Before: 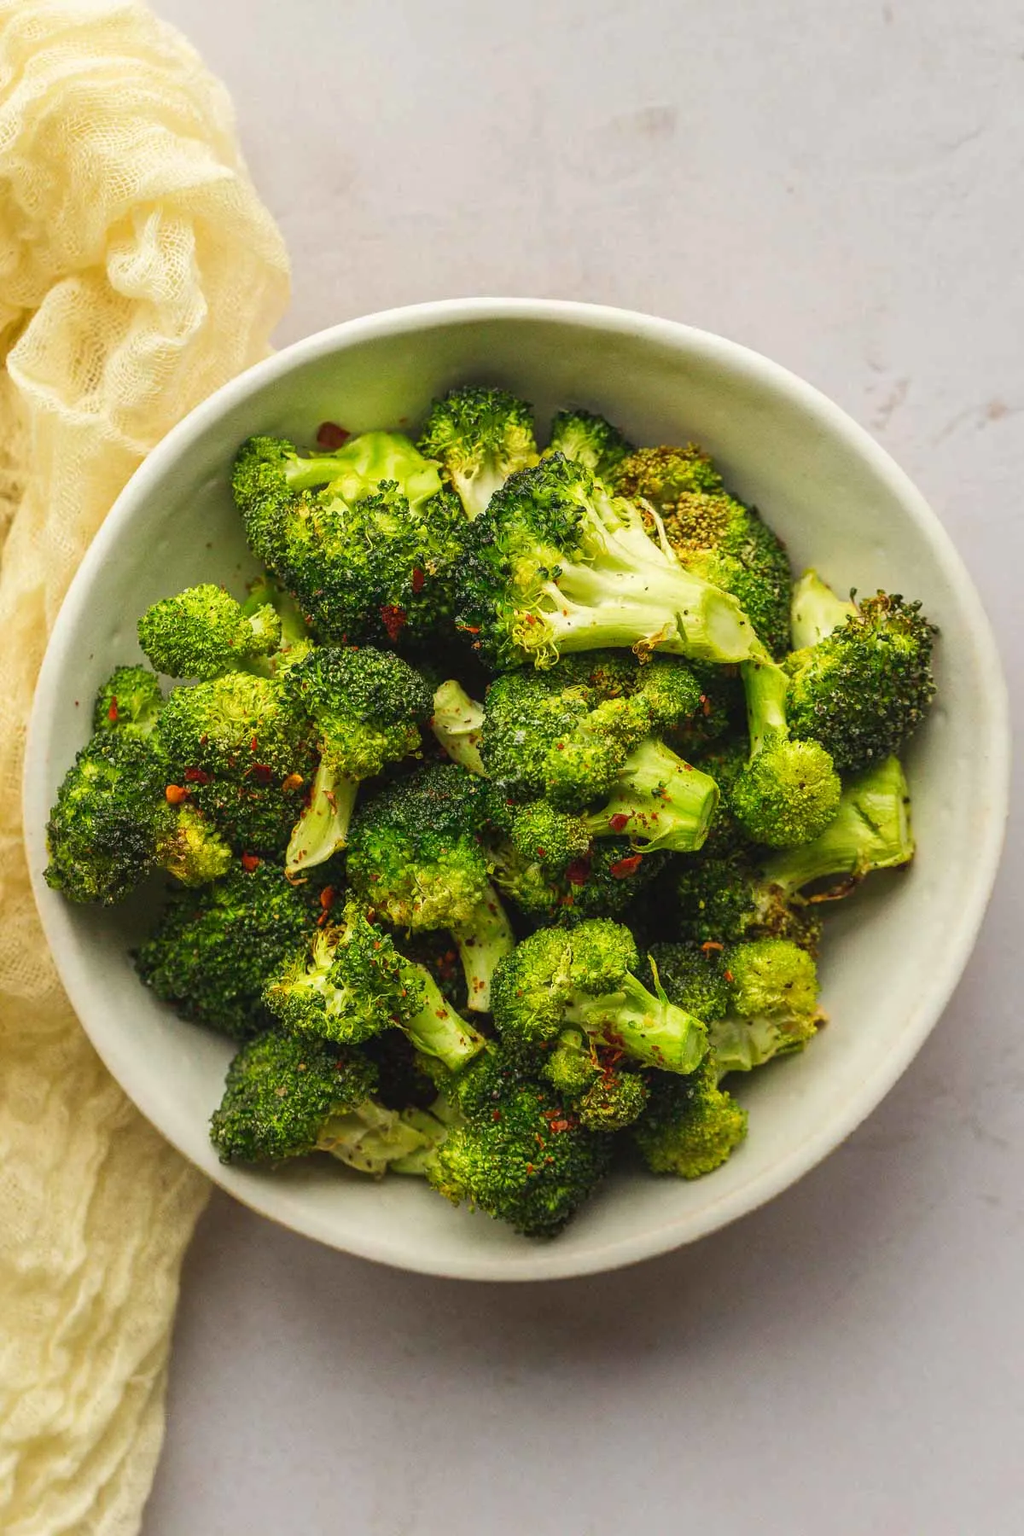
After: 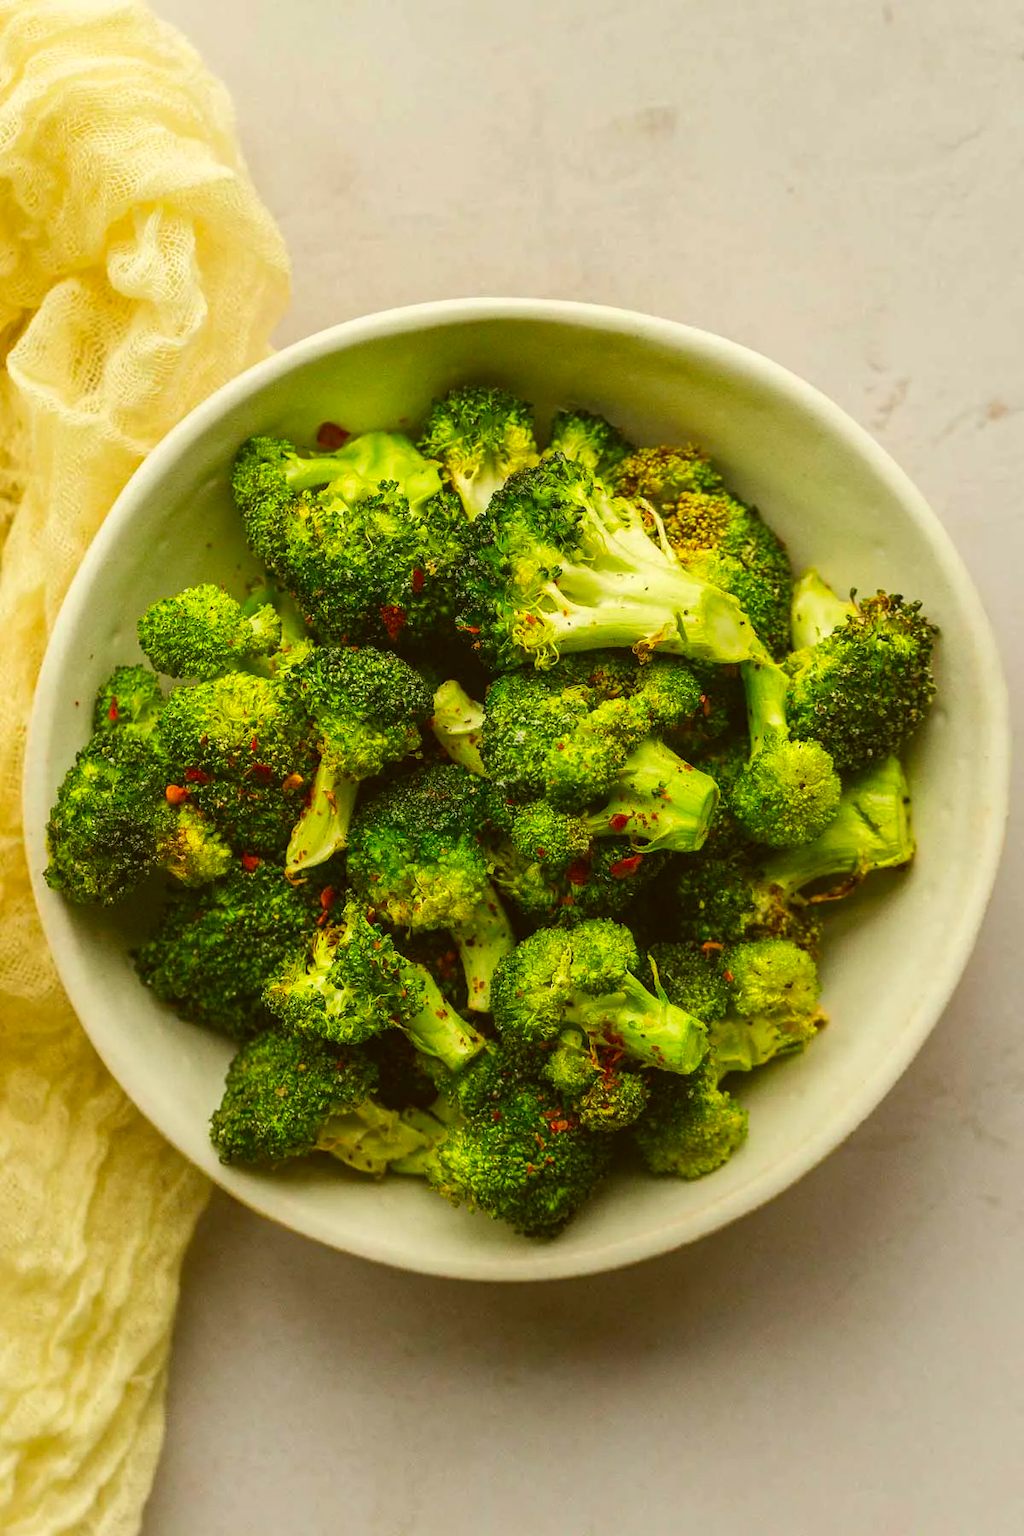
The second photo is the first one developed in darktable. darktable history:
color correction: highlights a* -1.43, highlights b* 10.12, shadows a* 0.395, shadows b* 19.35
contrast brightness saturation: contrast 0.04, saturation 0.16
